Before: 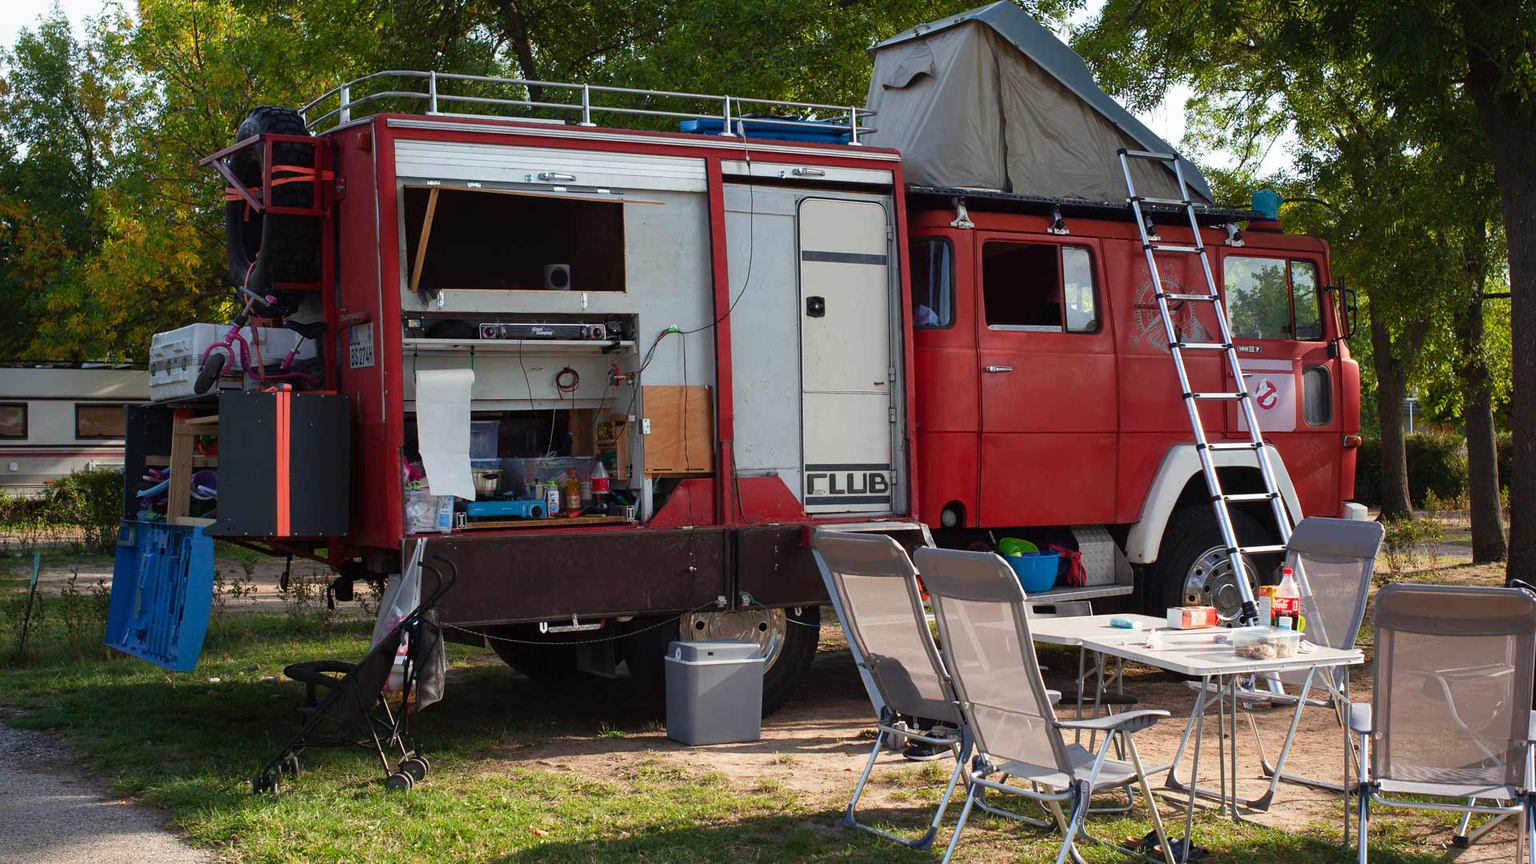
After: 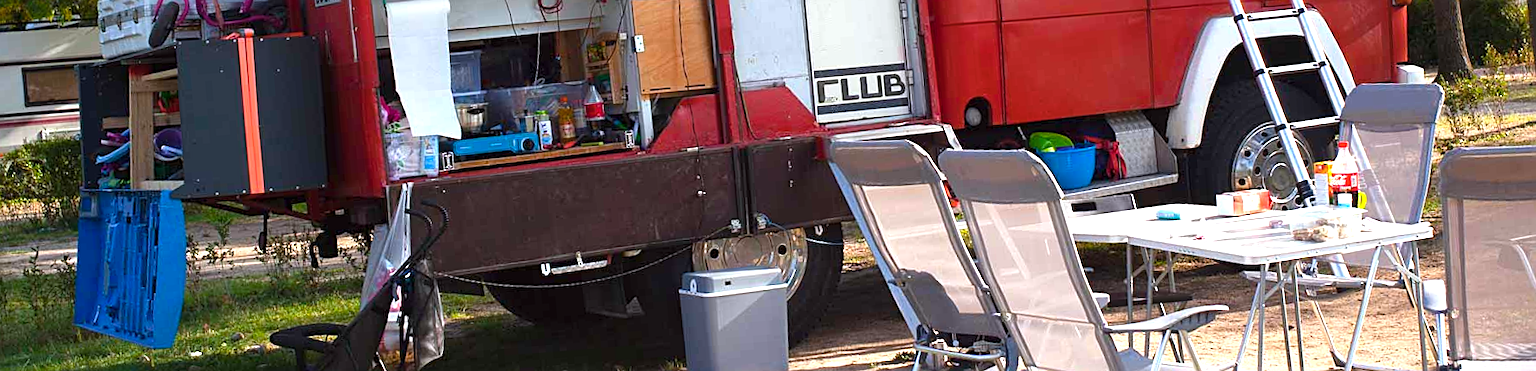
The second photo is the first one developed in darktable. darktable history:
contrast brightness saturation: contrast 0.01, saturation -0.05
white balance: red 0.983, blue 1.036
exposure: exposure 0.921 EV, compensate highlight preservation false
color balance rgb: perceptual saturation grading › global saturation 20%, global vibrance 20%
color zones: curves: ch1 [(0, 0.469) (0.001, 0.469) (0.12, 0.446) (0.248, 0.469) (0.5, 0.5) (0.748, 0.5) (0.999, 0.469) (1, 0.469)]
rotate and perspective: rotation -4.57°, crop left 0.054, crop right 0.944, crop top 0.087, crop bottom 0.914
sharpen: on, module defaults
crop: top 45.551%, bottom 12.262%
